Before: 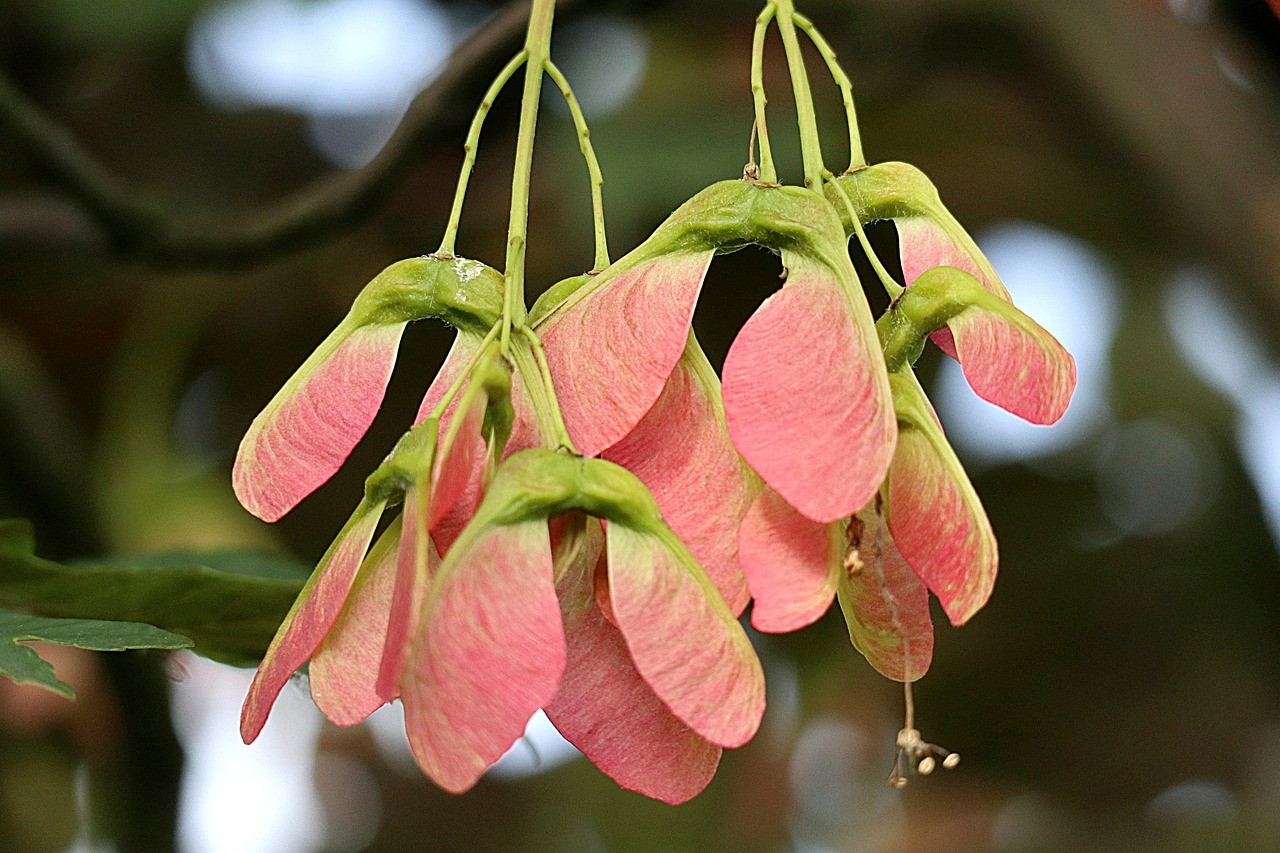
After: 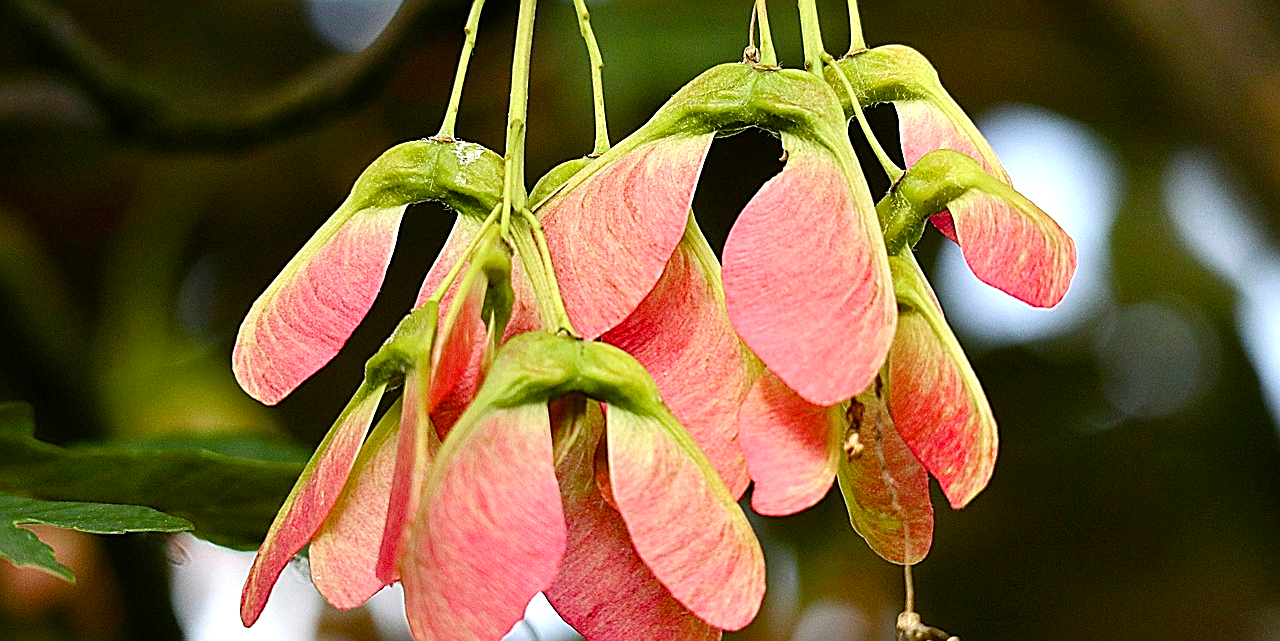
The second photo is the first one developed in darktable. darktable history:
crop: top 13.817%, bottom 10.963%
sharpen: on, module defaults
color balance rgb: shadows lift › luminance -9.751%, linear chroma grading › global chroma 15.169%, perceptual saturation grading › global saturation 20%, perceptual saturation grading › highlights -25.793%, perceptual saturation grading › shadows 49.51%, perceptual brilliance grading › global brilliance 2.911%, perceptual brilliance grading › highlights -3.072%, perceptual brilliance grading › shadows 3.126%, global vibrance -24.672%
tone equalizer: -8 EV -0.443 EV, -7 EV -0.397 EV, -6 EV -0.339 EV, -5 EV -0.185 EV, -3 EV 0.194 EV, -2 EV 0.334 EV, -1 EV 0.397 EV, +0 EV 0.403 EV, edges refinement/feathering 500, mask exposure compensation -1.57 EV, preserve details no
